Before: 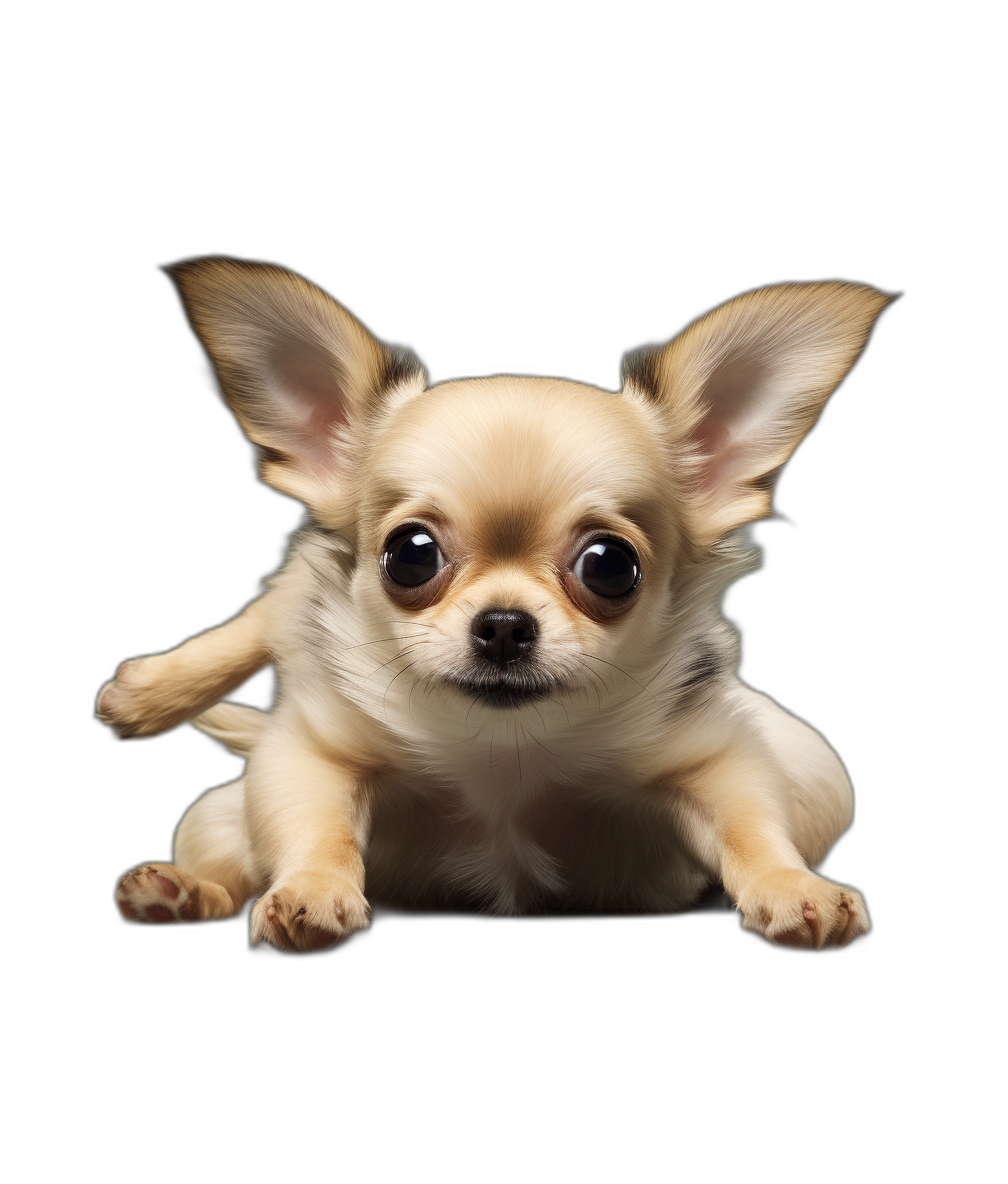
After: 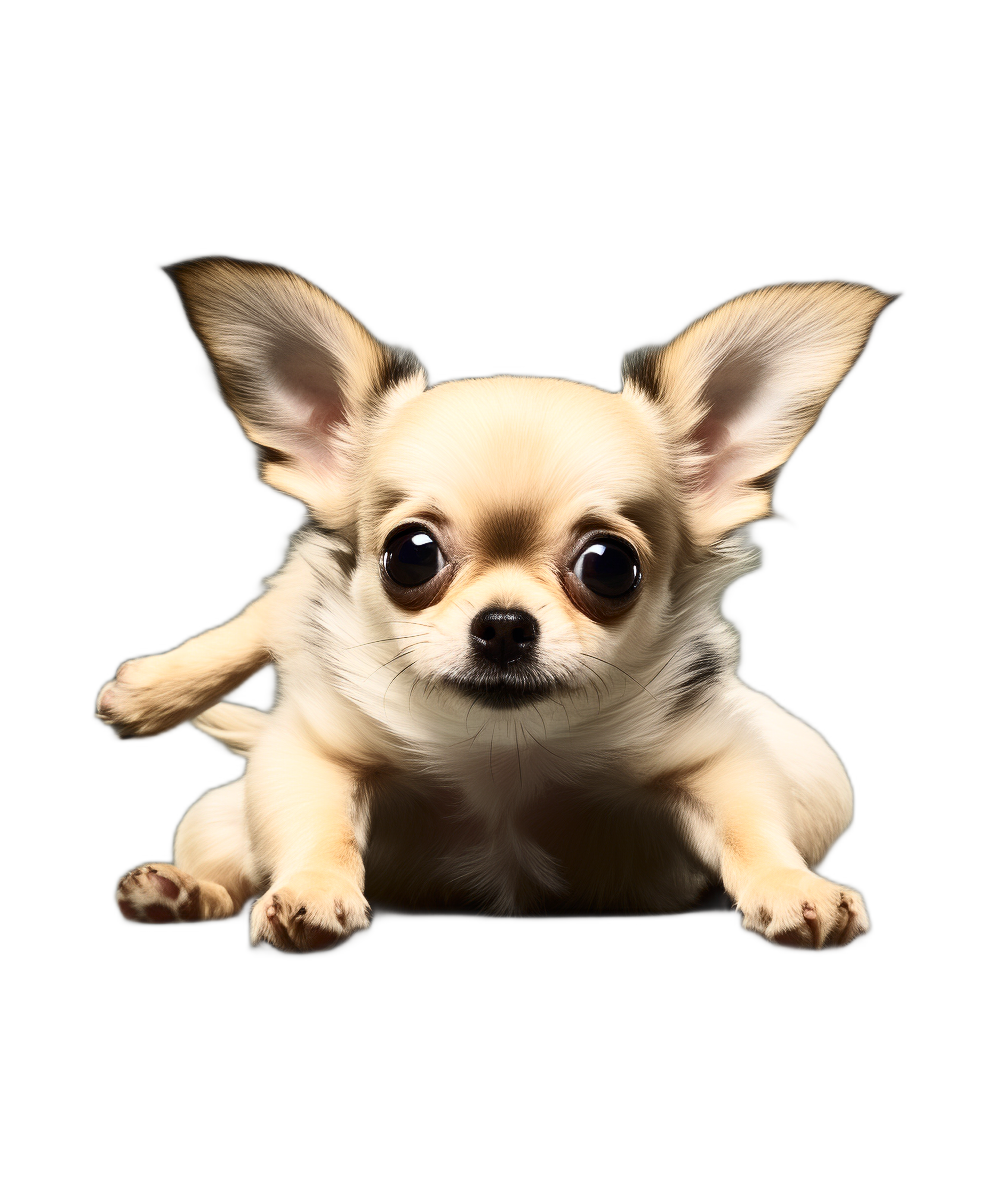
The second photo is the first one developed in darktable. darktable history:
contrast brightness saturation: contrast 0.372, brightness 0.098
